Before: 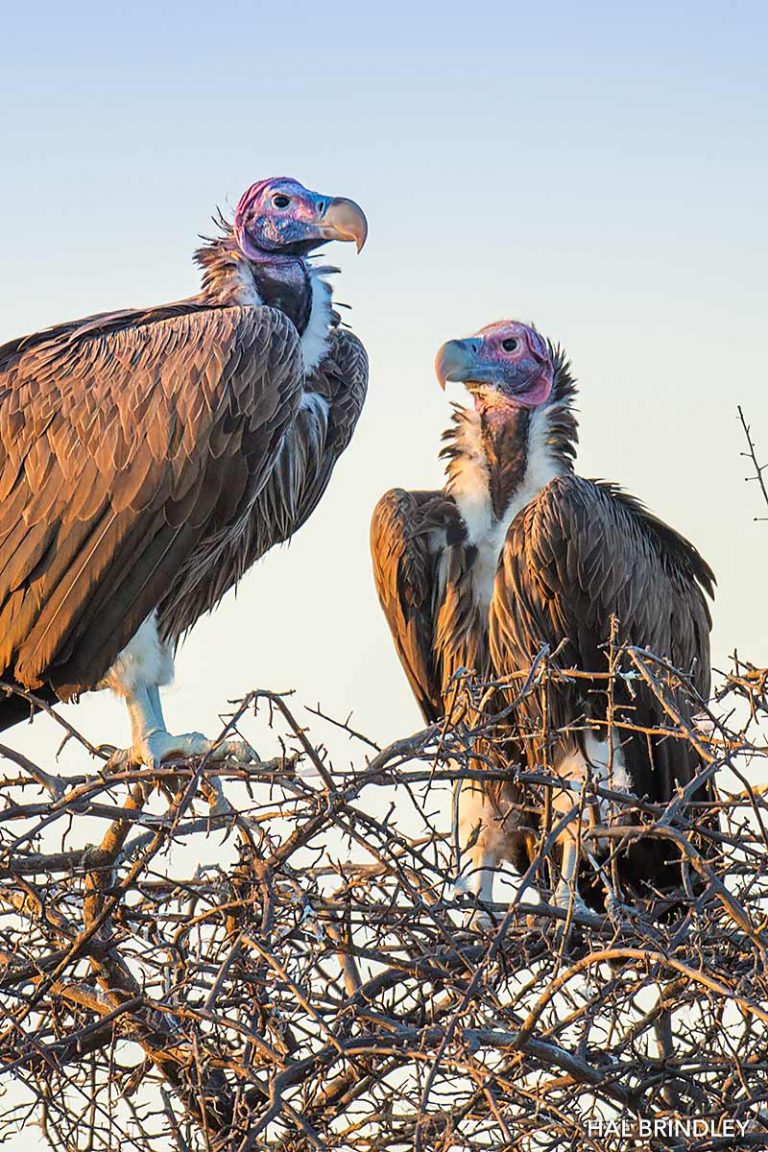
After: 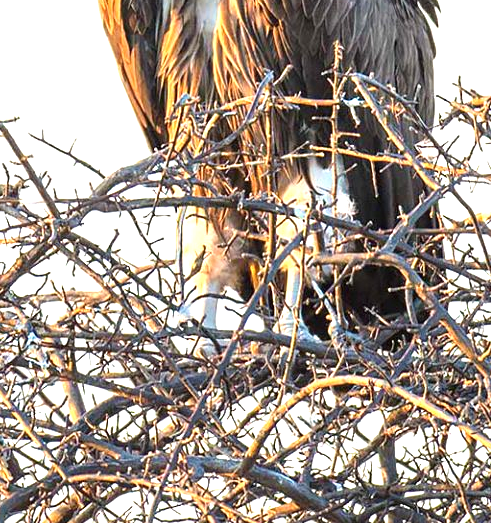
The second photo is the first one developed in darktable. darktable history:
exposure: black level correction 0, exposure 1.1 EV, compensate highlight preservation false
crop and rotate: left 35.967%, top 49.809%, bottom 4.786%
